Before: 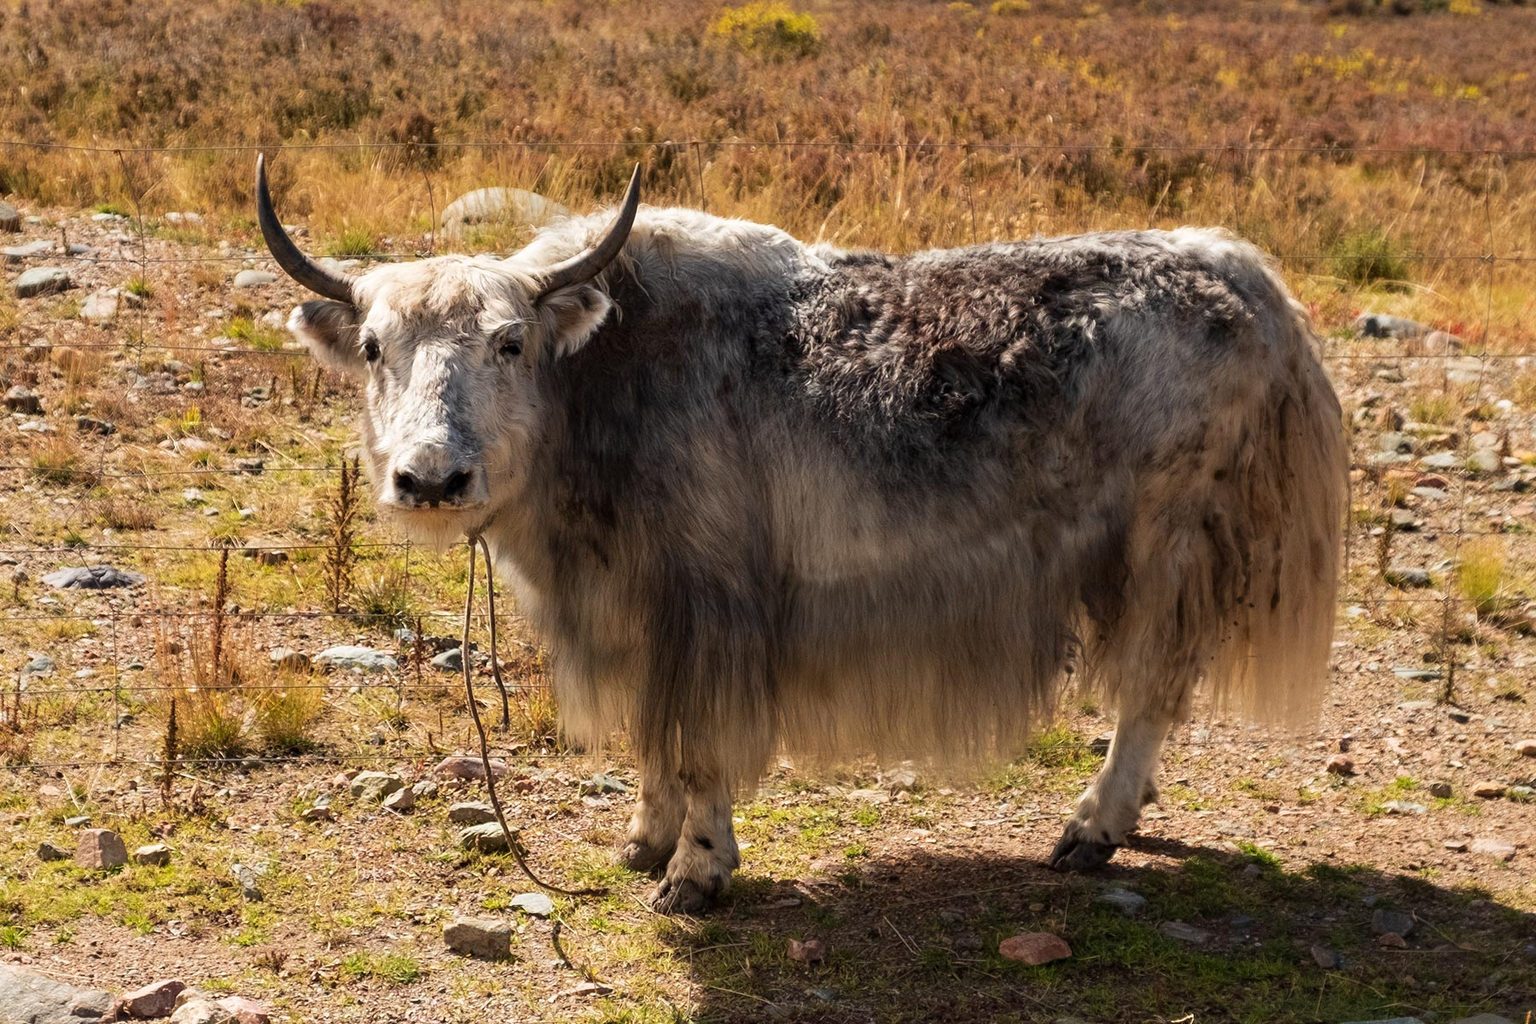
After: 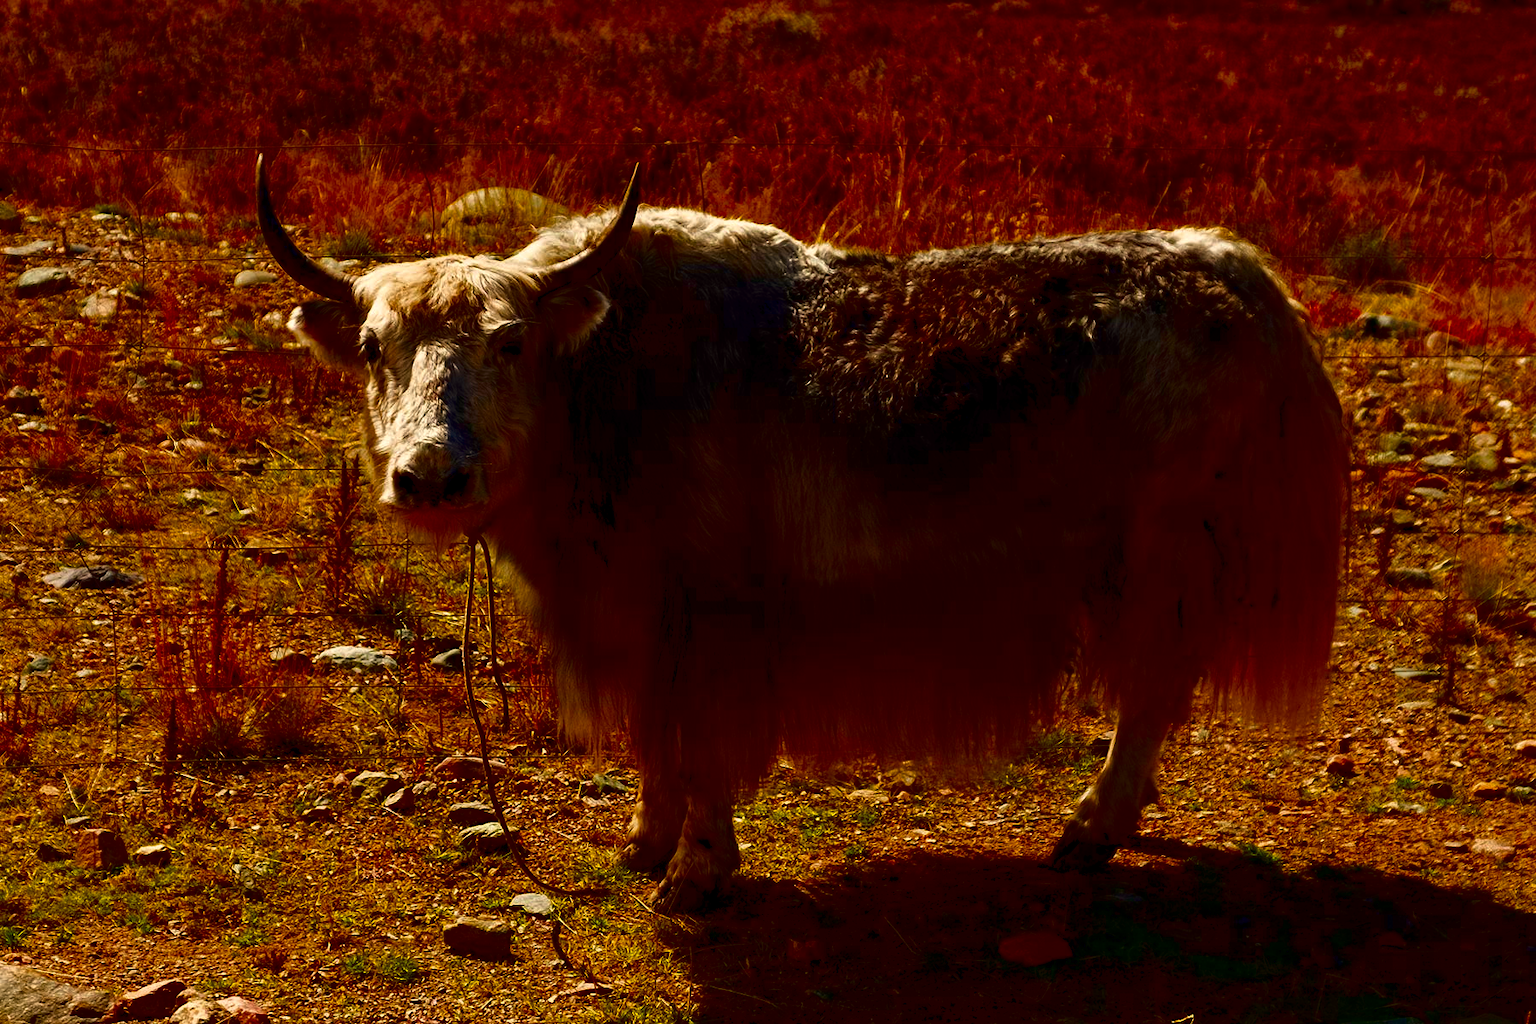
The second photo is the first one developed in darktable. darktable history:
shadows and highlights: shadows 1.84, highlights 41.81
color balance rgb: highlights gain › chroma 3.017%, highlights gain › hue 77.61°, global offset › luminance -0.498%, shadows fall-off 100.526%, perceptual saturation grading › global saturation 10.045%, mask middle-gray fulcrum 22.745%
contrast brightness saturation: brightness -0.989, saturation 0.988
